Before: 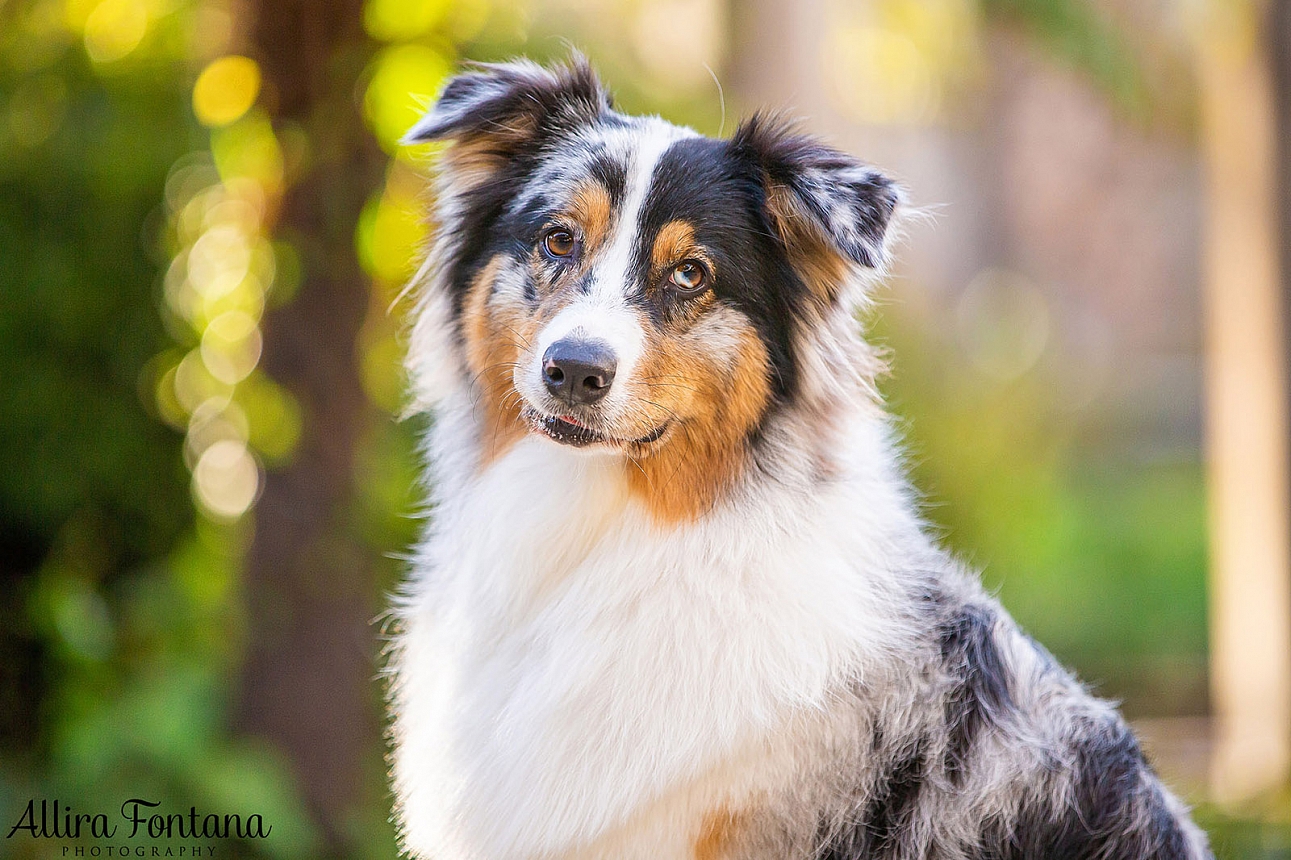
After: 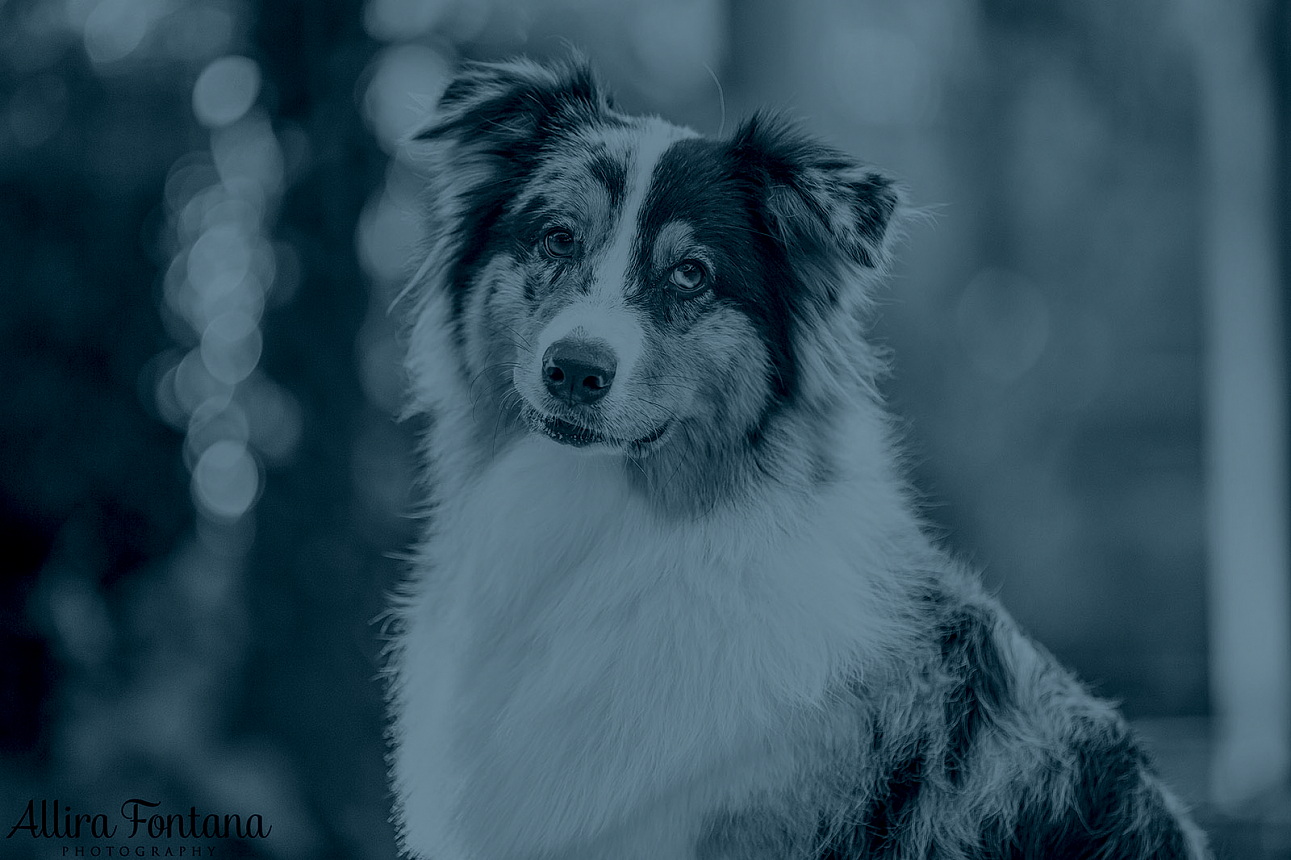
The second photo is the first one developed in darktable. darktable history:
colorize: hue 194.4°, saturation 29%, source mix 61.75%, lightness 3.98%, version 1
local contrast: on, module defaults
color balance rgb: perceptual saturation grading › global saturation 20%, perceptual saturation grading › highlights -25%, perceptual saturation grading › shadows 50%
